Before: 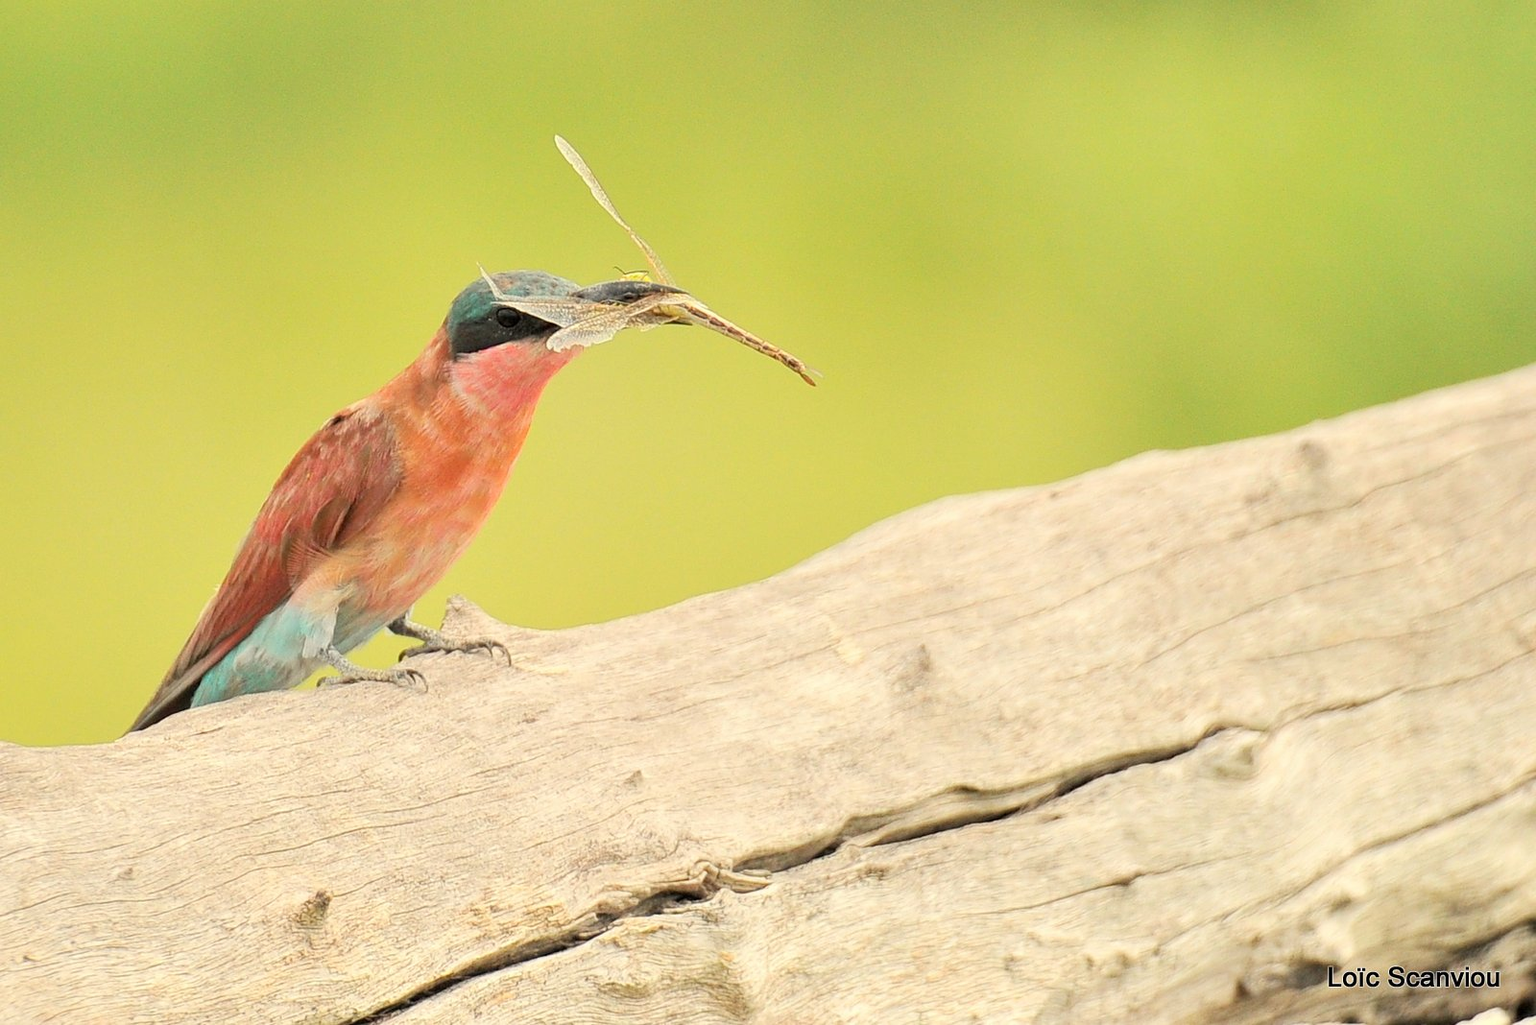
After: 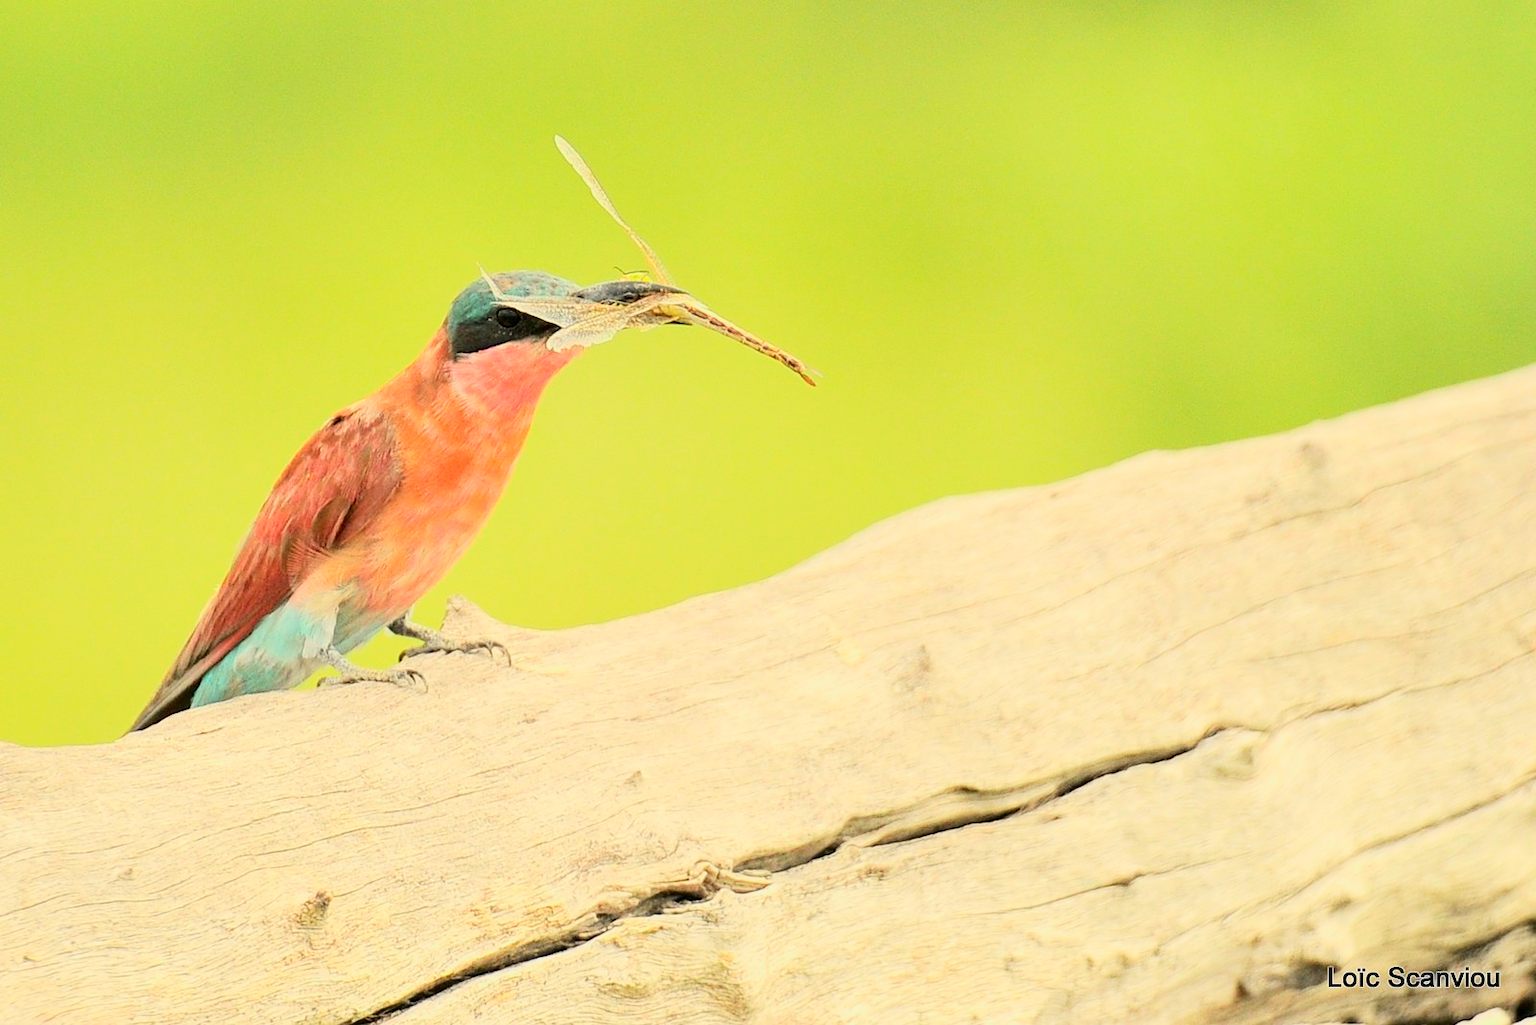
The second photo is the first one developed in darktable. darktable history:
tone curve: curves: ch0 [(0, 0) (0.042, 0.023) (0.157, 0.114) (0.302, 0.308) (0.44, 0.507) (0.607, 0.705) (0.824, 0.882) (1, 0.965)]; ch1 [(0, 0) (0.339, 0.334) (0.445, 0.419) (0.476, 0.454) (0.503, 0.501) (0.517, 0.513) (0.551, 0.567) (0.622, 0.662) (0.706, 0.741) (1, 1)]; ch2 [(0, 0) (0.327, 0.318) (0.417, 0.426) (0.46, 0.453) (0.502, 0.5) (0.514, 0.524) (0.547, 0.572) (0.615, 0.656) (0.717, 0.778) (1, 1)], color space Lab, independent channels, preserve colors none
contrast equalizer: octaves 7, y [[0.5, 0.5, 0.472, 0.5, 0.5, 0.5], [0.5 ×6], [0.5 ×6], [0 ×6], [0 ×6]]
